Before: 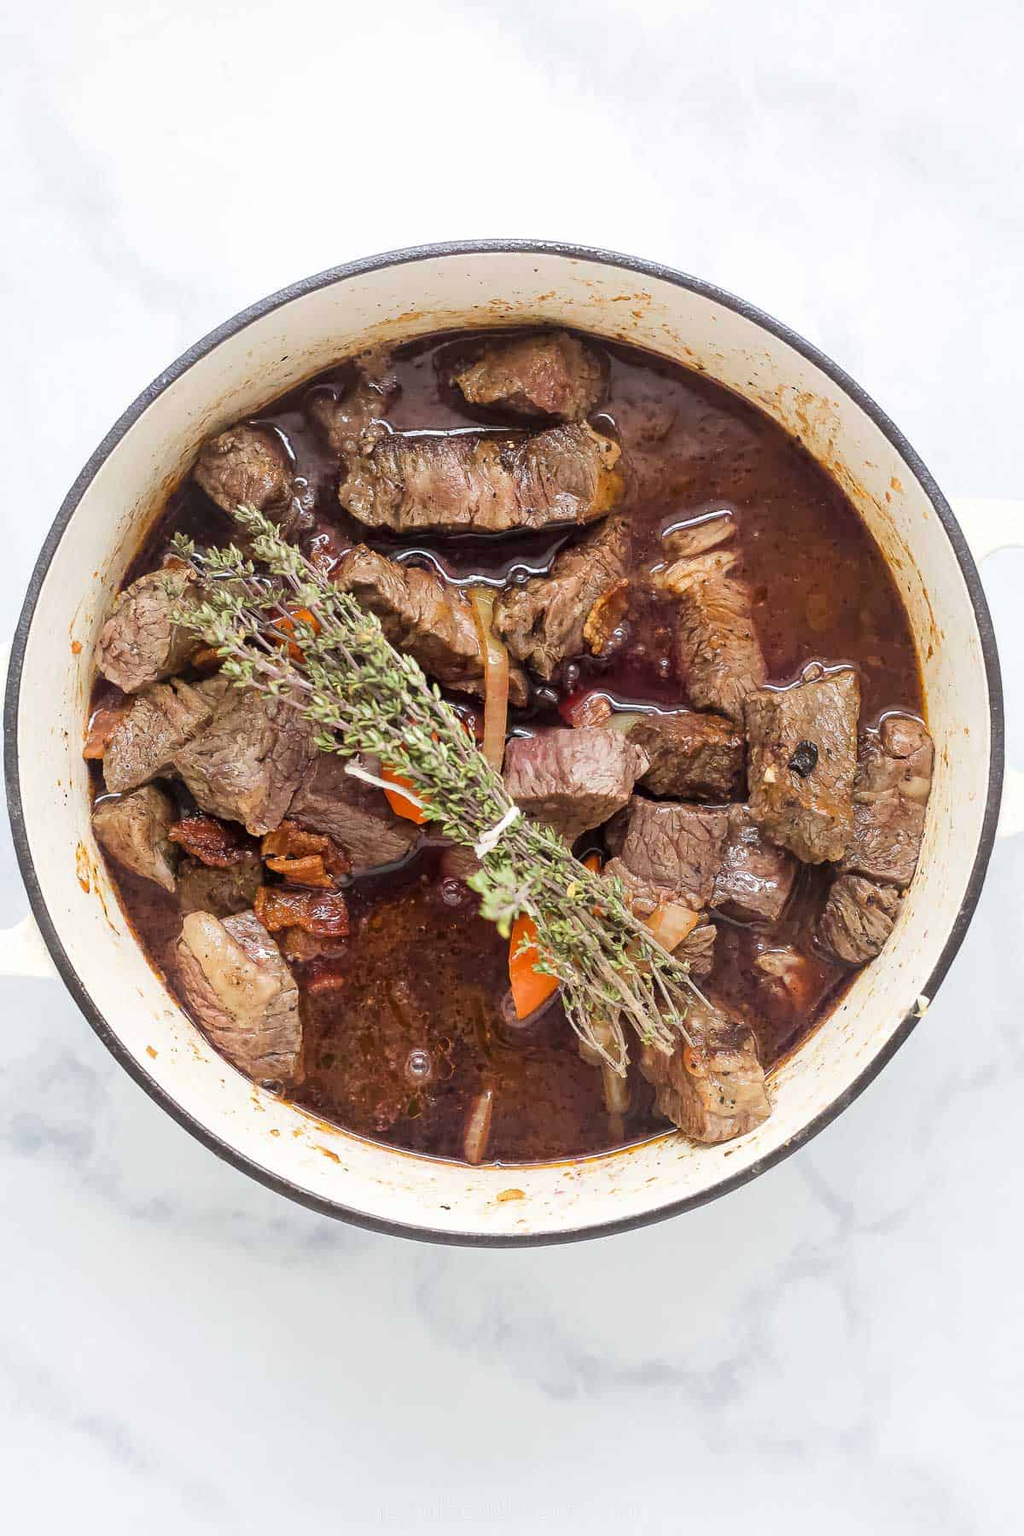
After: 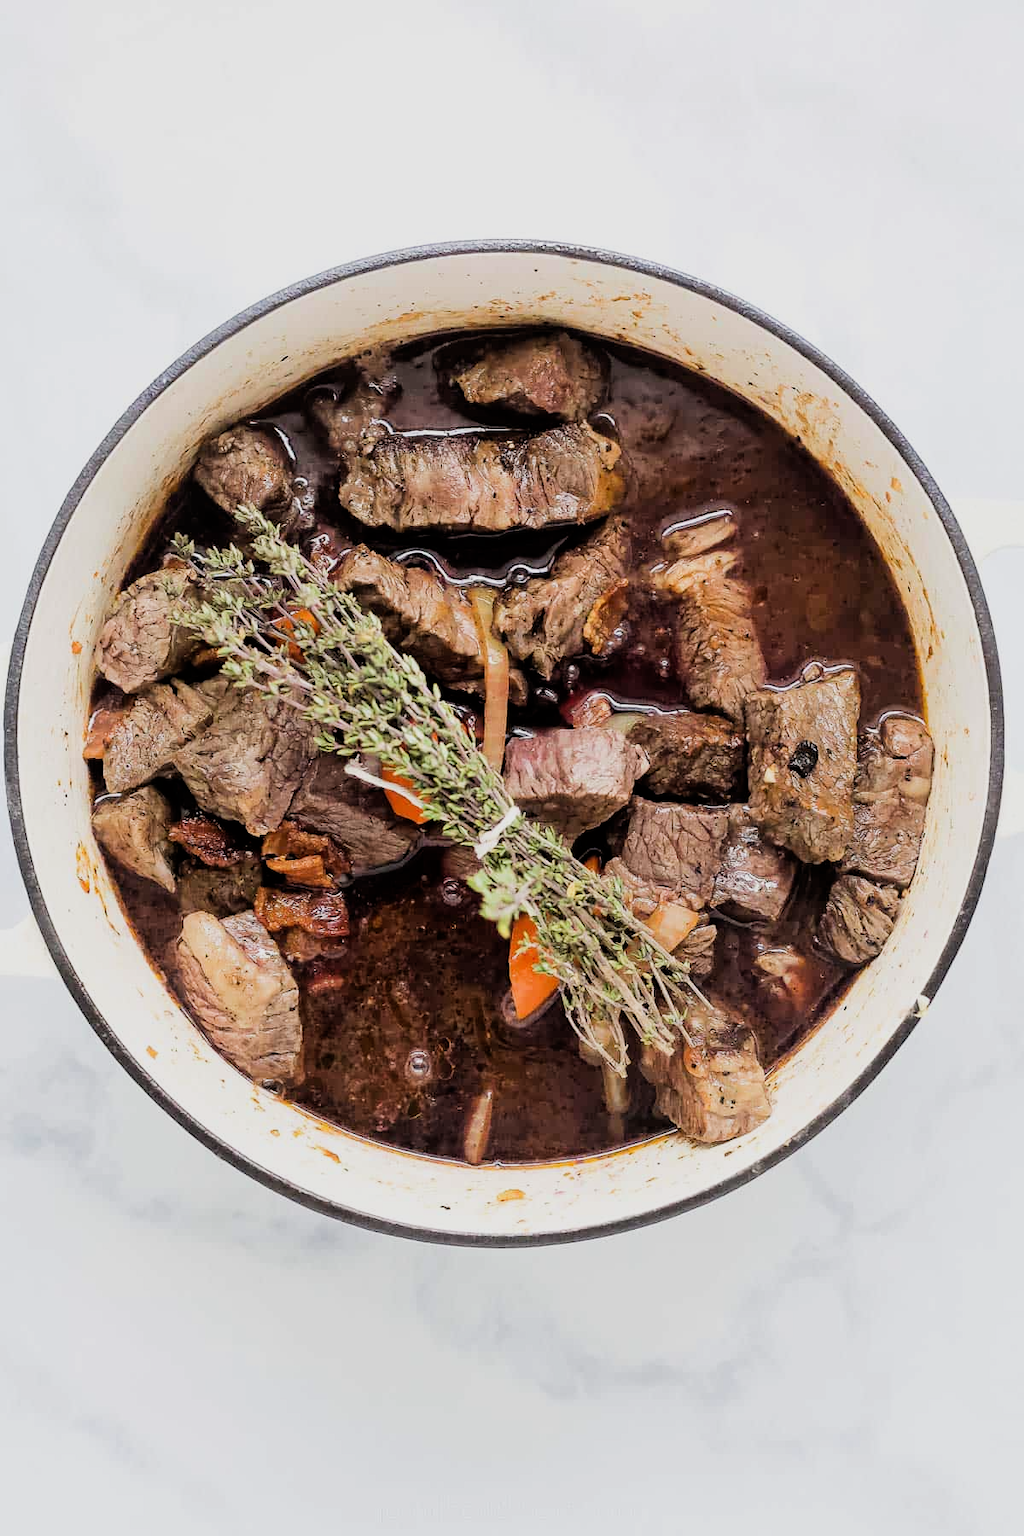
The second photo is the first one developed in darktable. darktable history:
tone equalizer: edges refinement/feathering 500, mask exposure compensation -1.57 EV, preserve details no
filmic rgb: black relative exposure -5.13 EV, white relative exposure 3.97 EV, hardness 2.88, contrast 1.301, highlights saturation mix -29.97%
